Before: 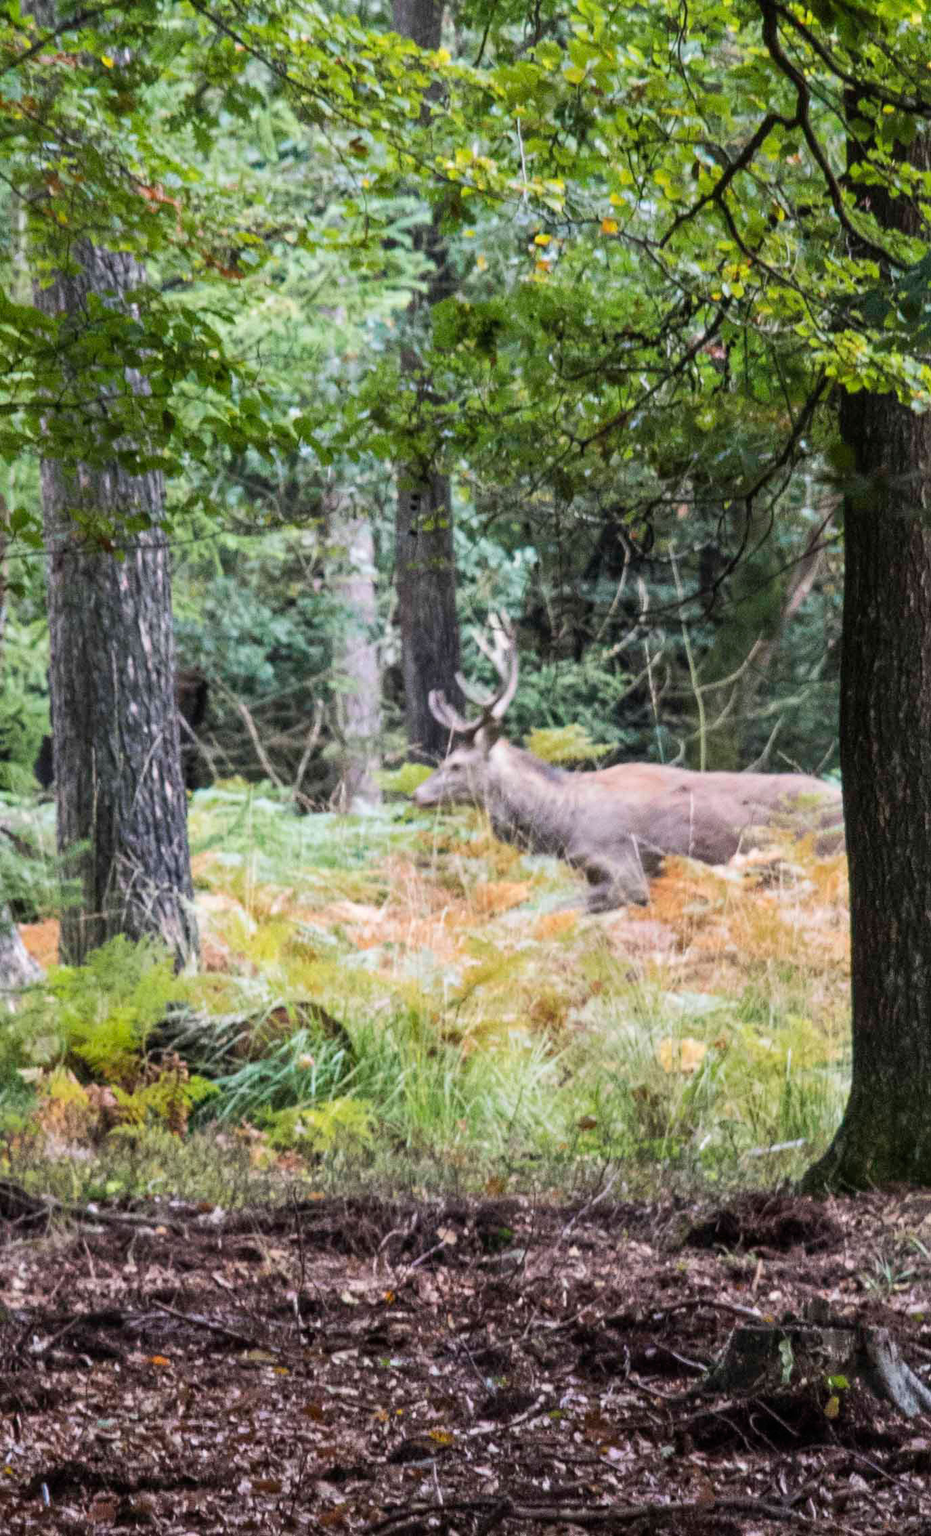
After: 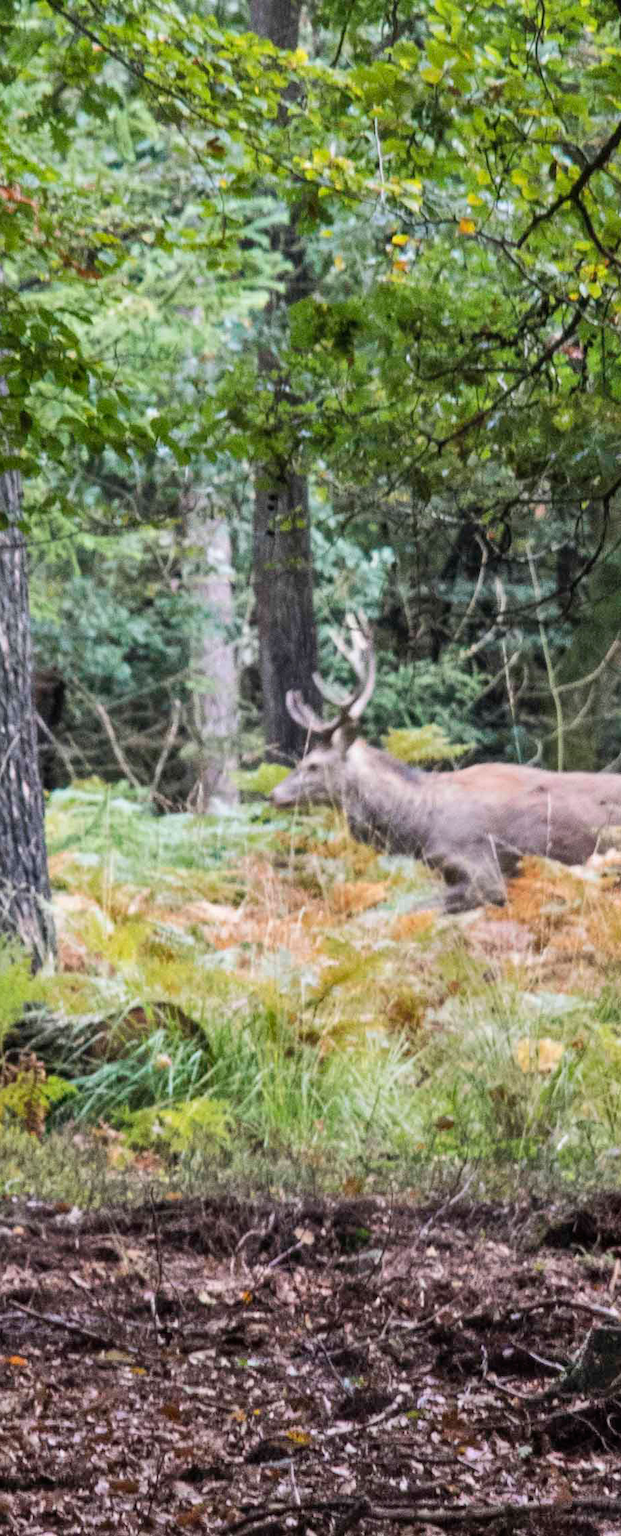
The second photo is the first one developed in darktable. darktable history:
crop: left 15.386%, right 17.856%
shadows and highlights: low approximation 0.01, soften with gaussian
